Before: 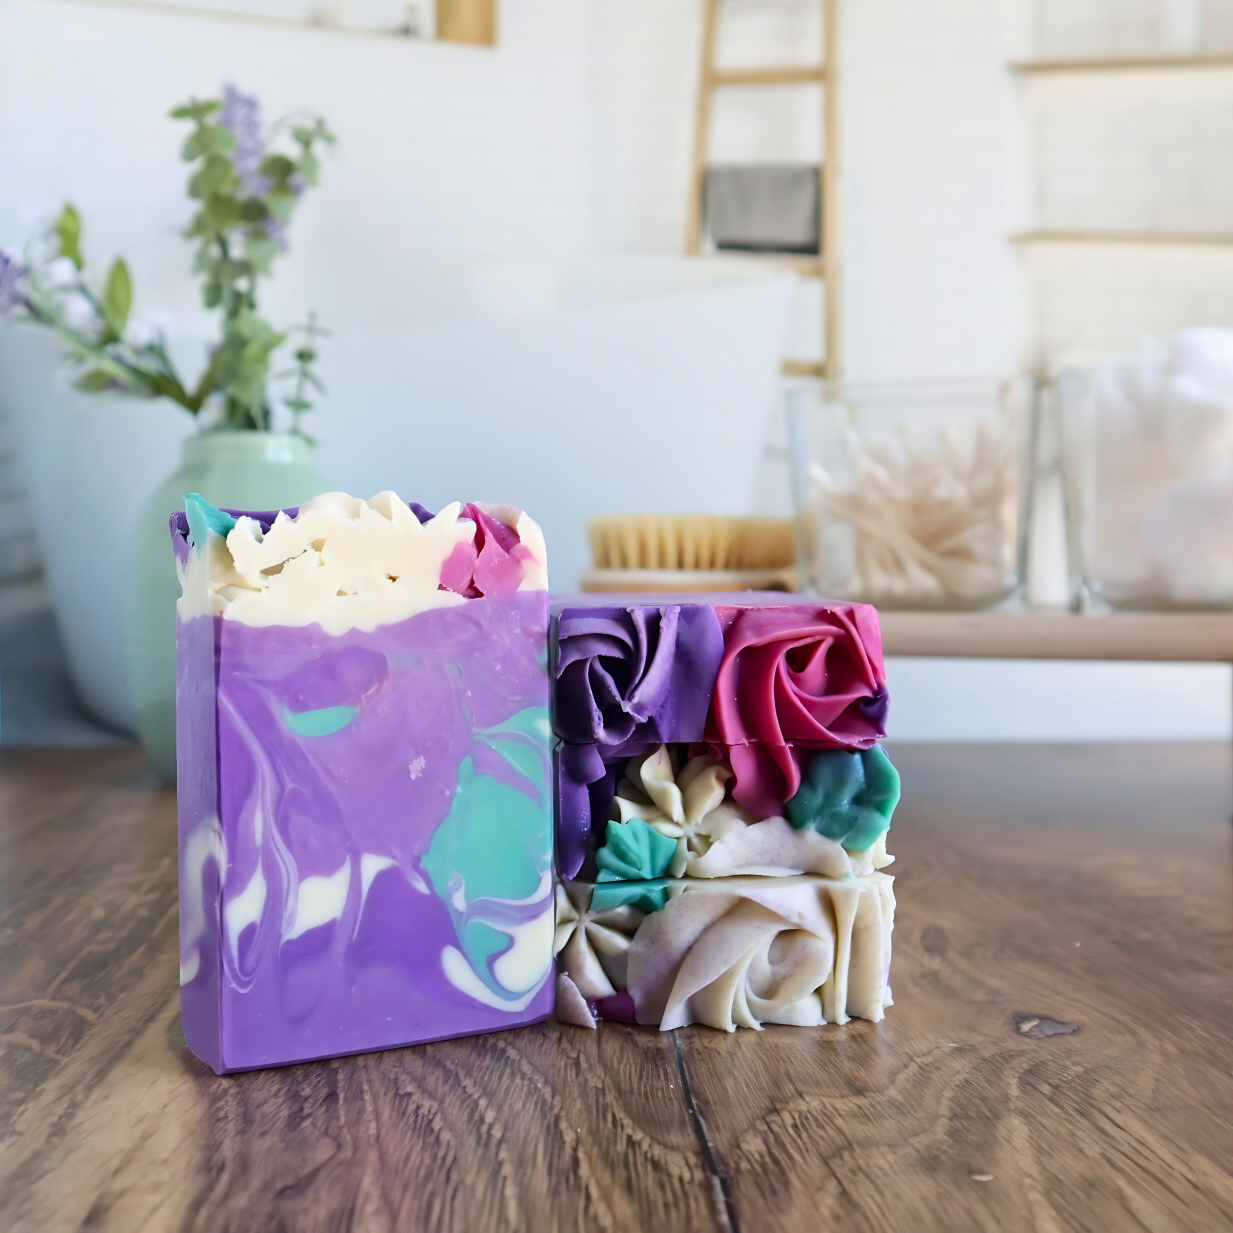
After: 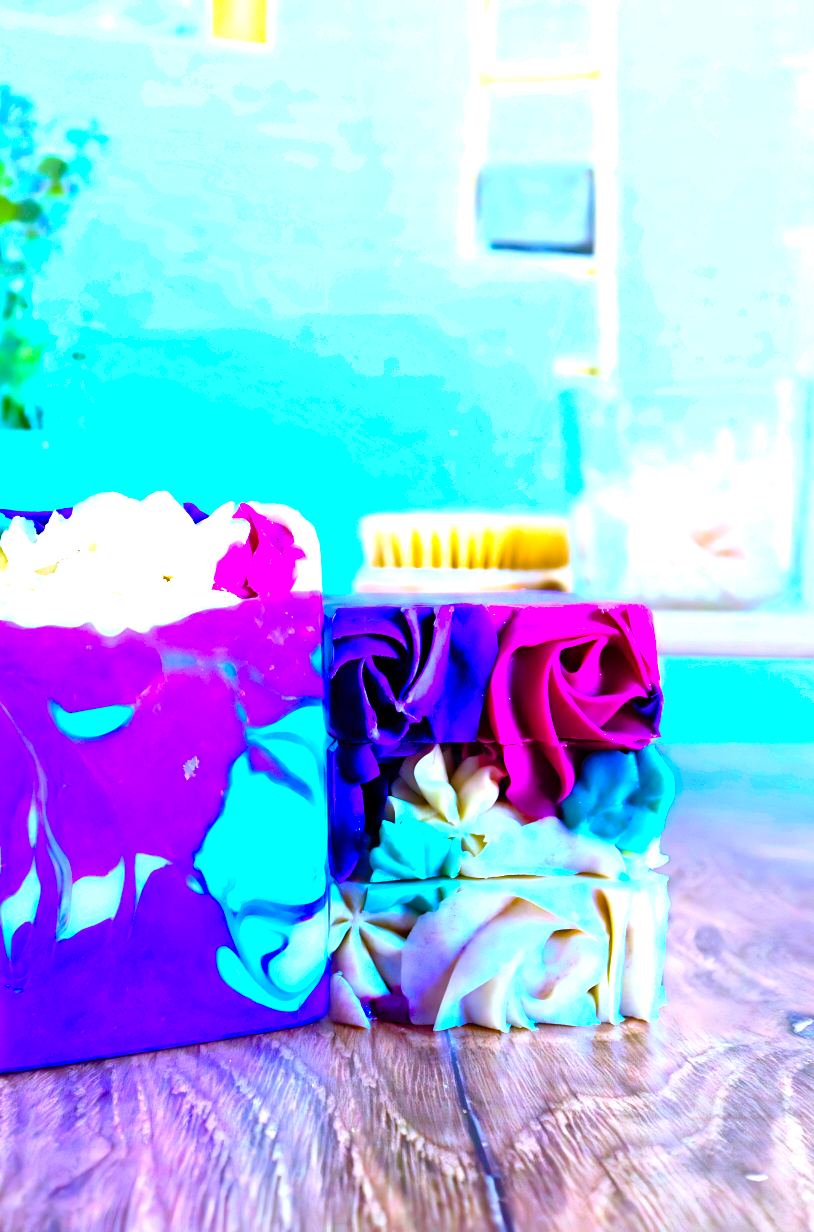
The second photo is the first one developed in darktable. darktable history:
crop and rotate: left 18.442%, right 15.508%
tone curve: curves: ch0 [(0, 0) (0.004, 0.008) (0.077, 0.156) (0.169, 0.29) (0.774, 0.774) (0.988, 0.926)], color space Lab, linked channels, preserve colors none
color balance rgb: linear chroma grading › global chroma 20%, perceptual saturation grading › global saturation 65%, perceptual saturation grading › highlights 60%, perceptual saturation grading › mid-tones 50%, perceptual saturation grading › shadows 50%, perceptual brilliance grading › global brilliance 30%, perceptual brilliance grading › highlights 50%, perceptual brilliance grading › mid-tones 50%, perceptual brilliance grading › shadows -22%, global vibrance 20%
white balance: red 0.871, blue 1.249
